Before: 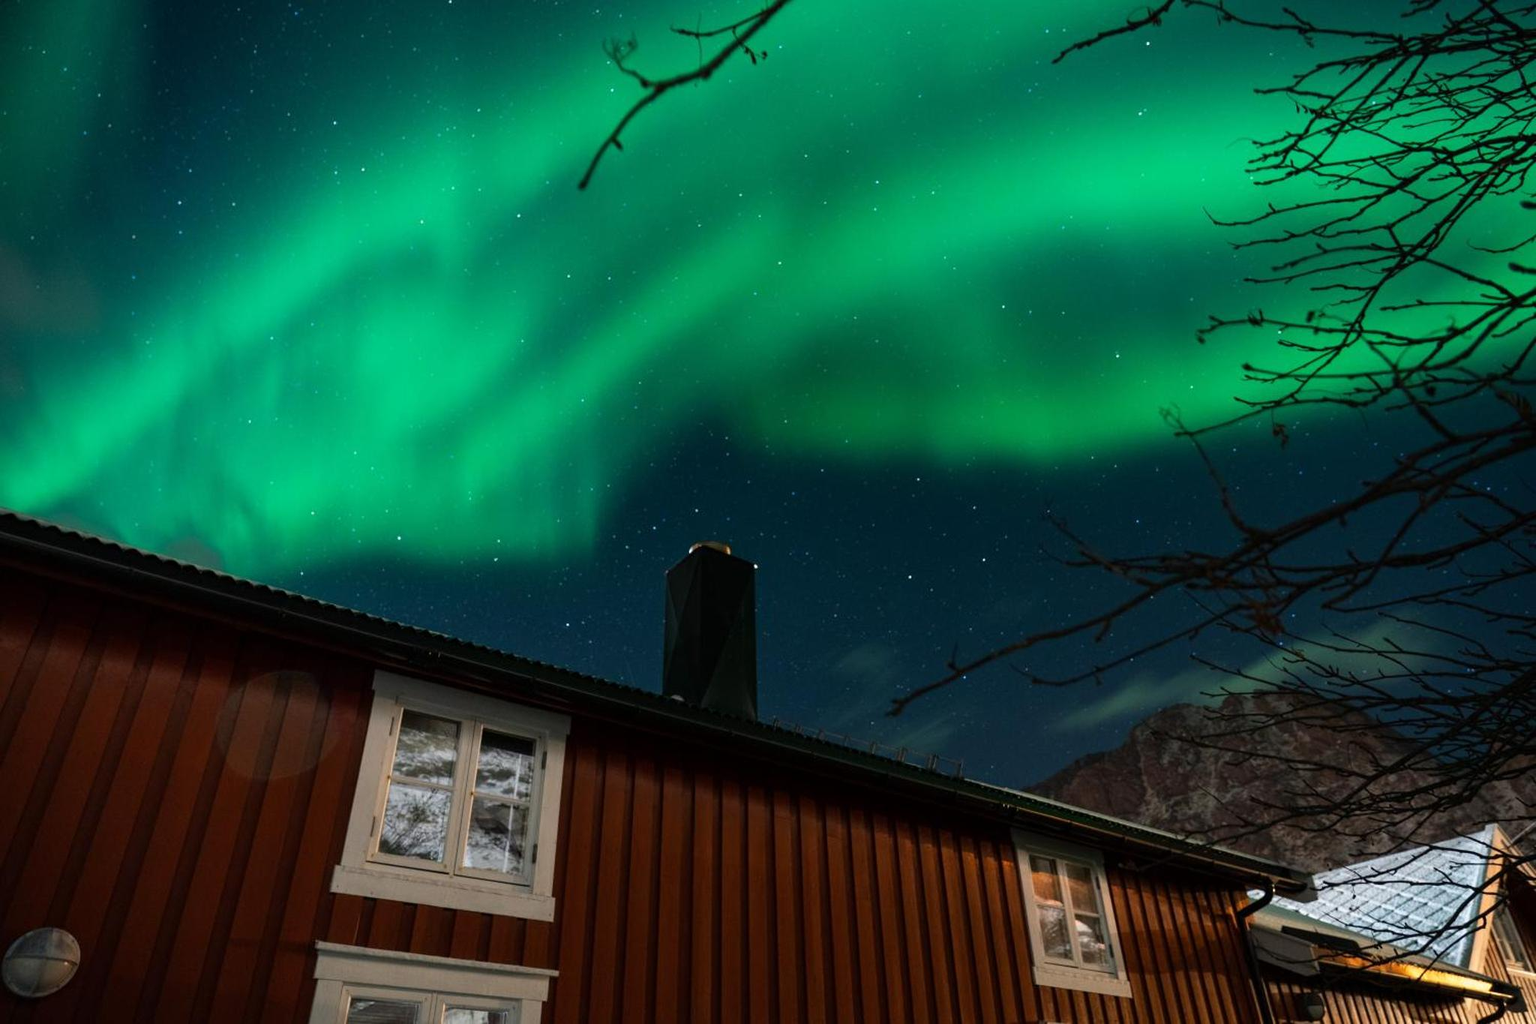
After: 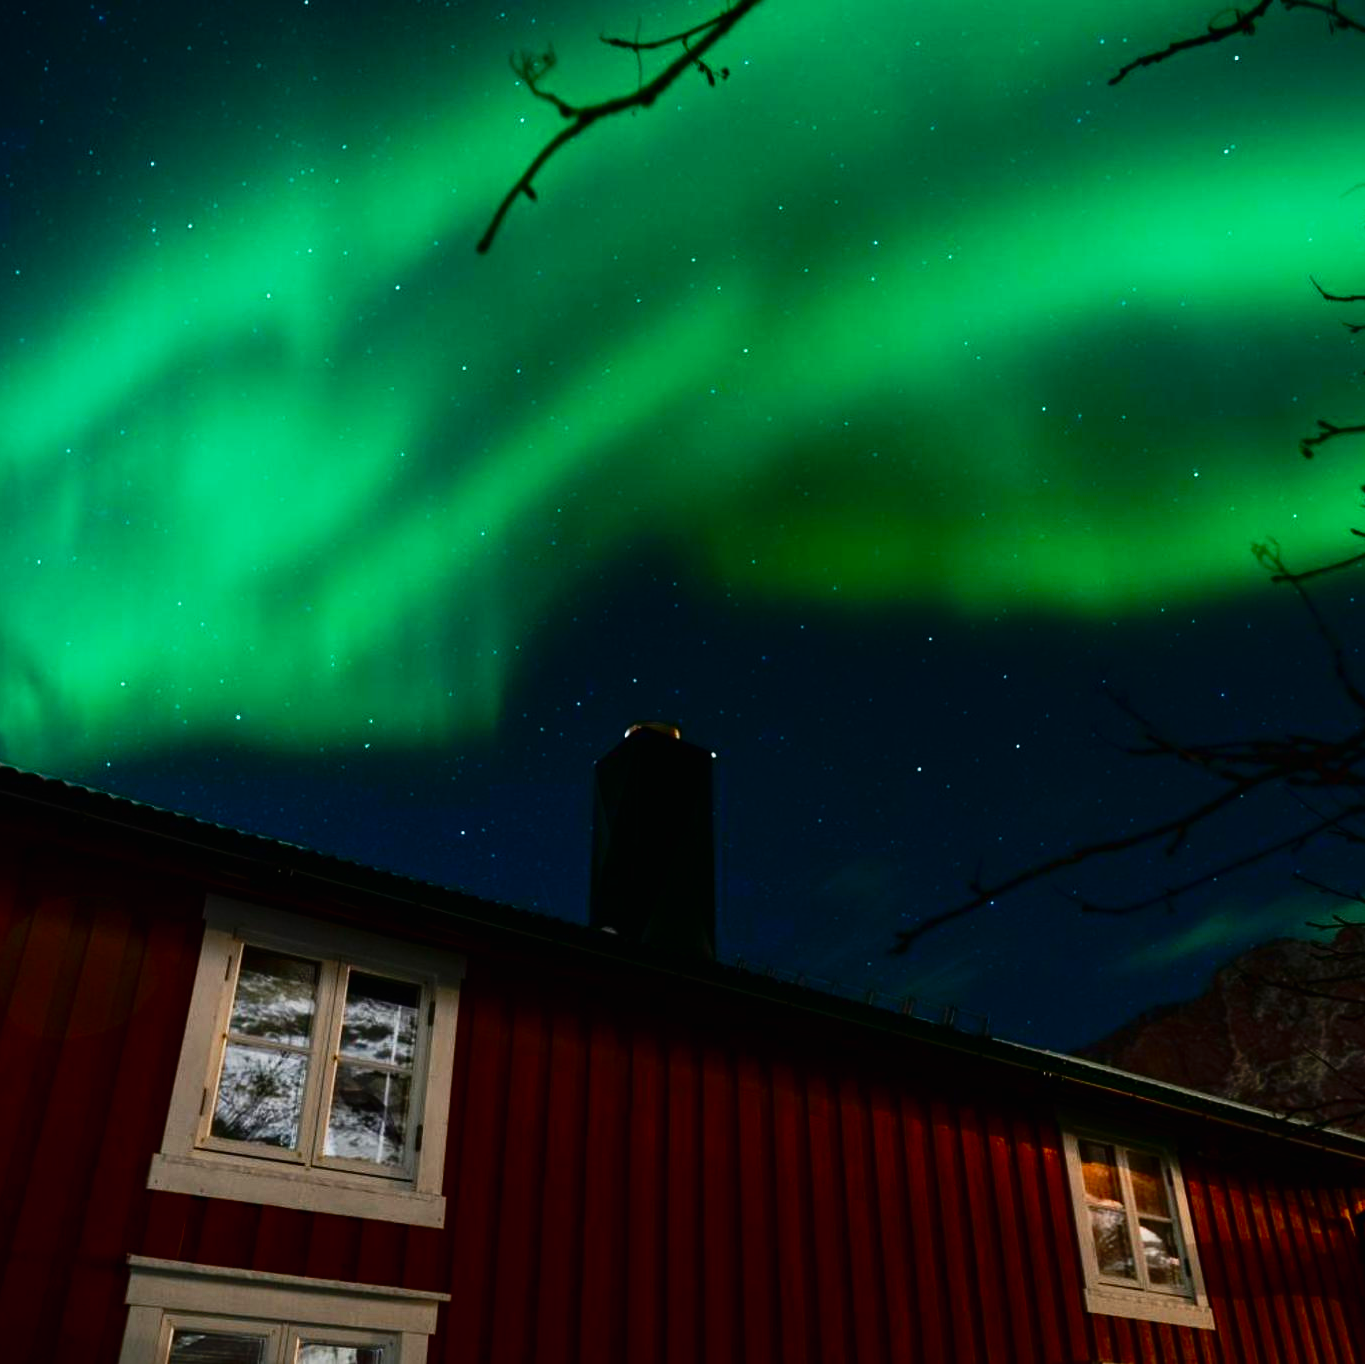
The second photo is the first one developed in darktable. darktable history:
crop and rotate: left 14.397%, right 18.939%
tone equalizer: edges refinement/feathering 500, mask exposure compensation -1.57 EV, preserve details no
contrast brightness saturation: contrast 0.105, brightness -0.262, saturation 0.142
tone curve: curves: ch0 [(0, 0.005) (0.103, 0.097) (0.18, 0.22) (0.4, 0.485) (0.5, 0.612) (0.668, 0.787) (0.823, 0.894) (1, 0.971)]; ch1 [(0, 0) (0.172, 0.123) (0.324, 0.253) (0.396, 0.388) (0.478, 0.461) (0.499, 0.498) (0.522, 0.528) (0.618, 0.649) (0.753, 0.821) (1, 1)]; ch2 [(0, 0) (0.411, 0.424) (0.496, 0.501) (0.515, 0.514) (0.555, 0.585) (0.641, 0.69) (1, 1)], preserve colors none
